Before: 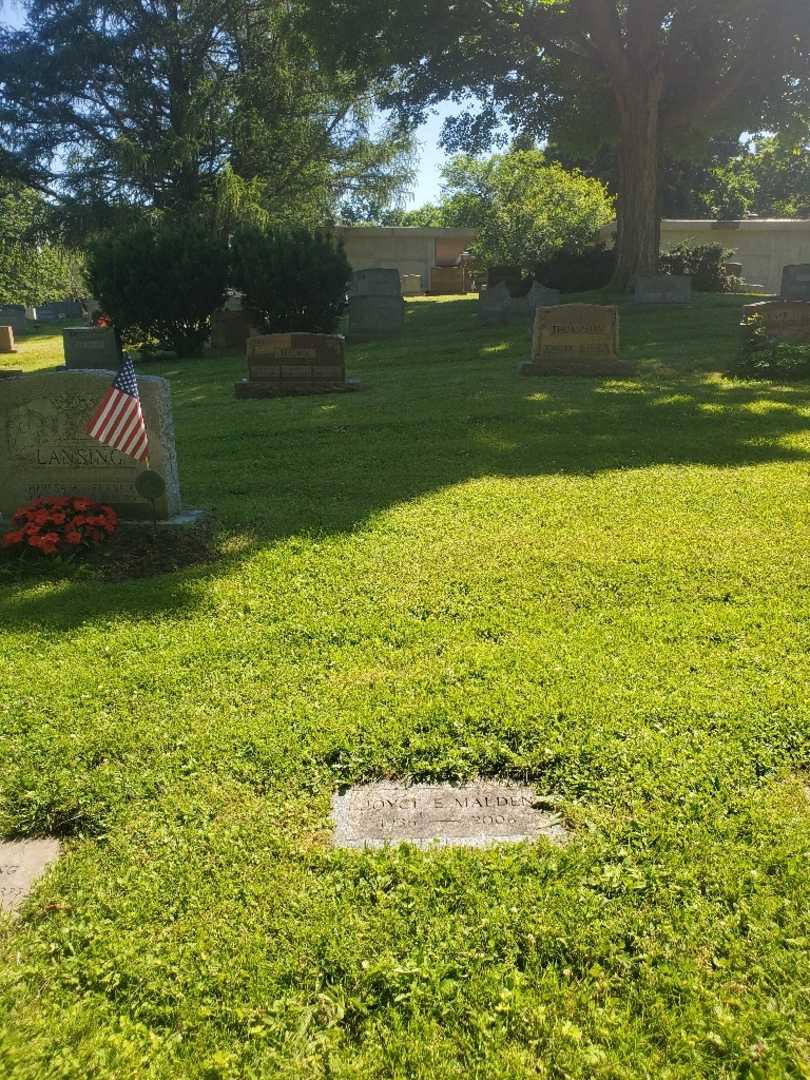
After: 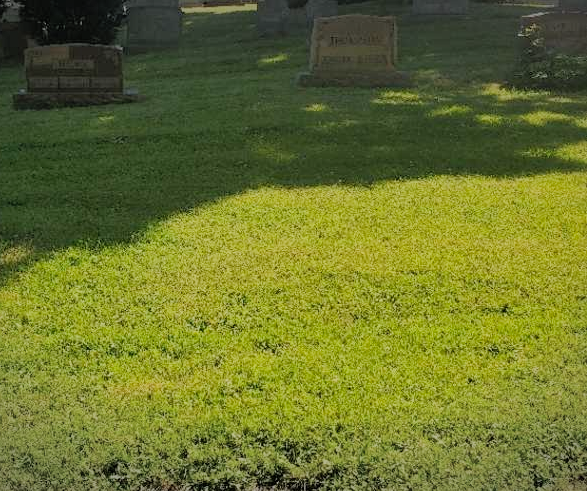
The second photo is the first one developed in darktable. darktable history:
crop and rotate: left 27.507%, top 26.795%, bottom 27.683%
shadows and highlights: on, module defaults
filmic rgb: black relative exposure -7.48 EV, white relative exposure 4.84 EV, hardness 3.4
vignetting: fall-off start 98.42%, fall-off radius 99.57%, width/height ratio 1.424
